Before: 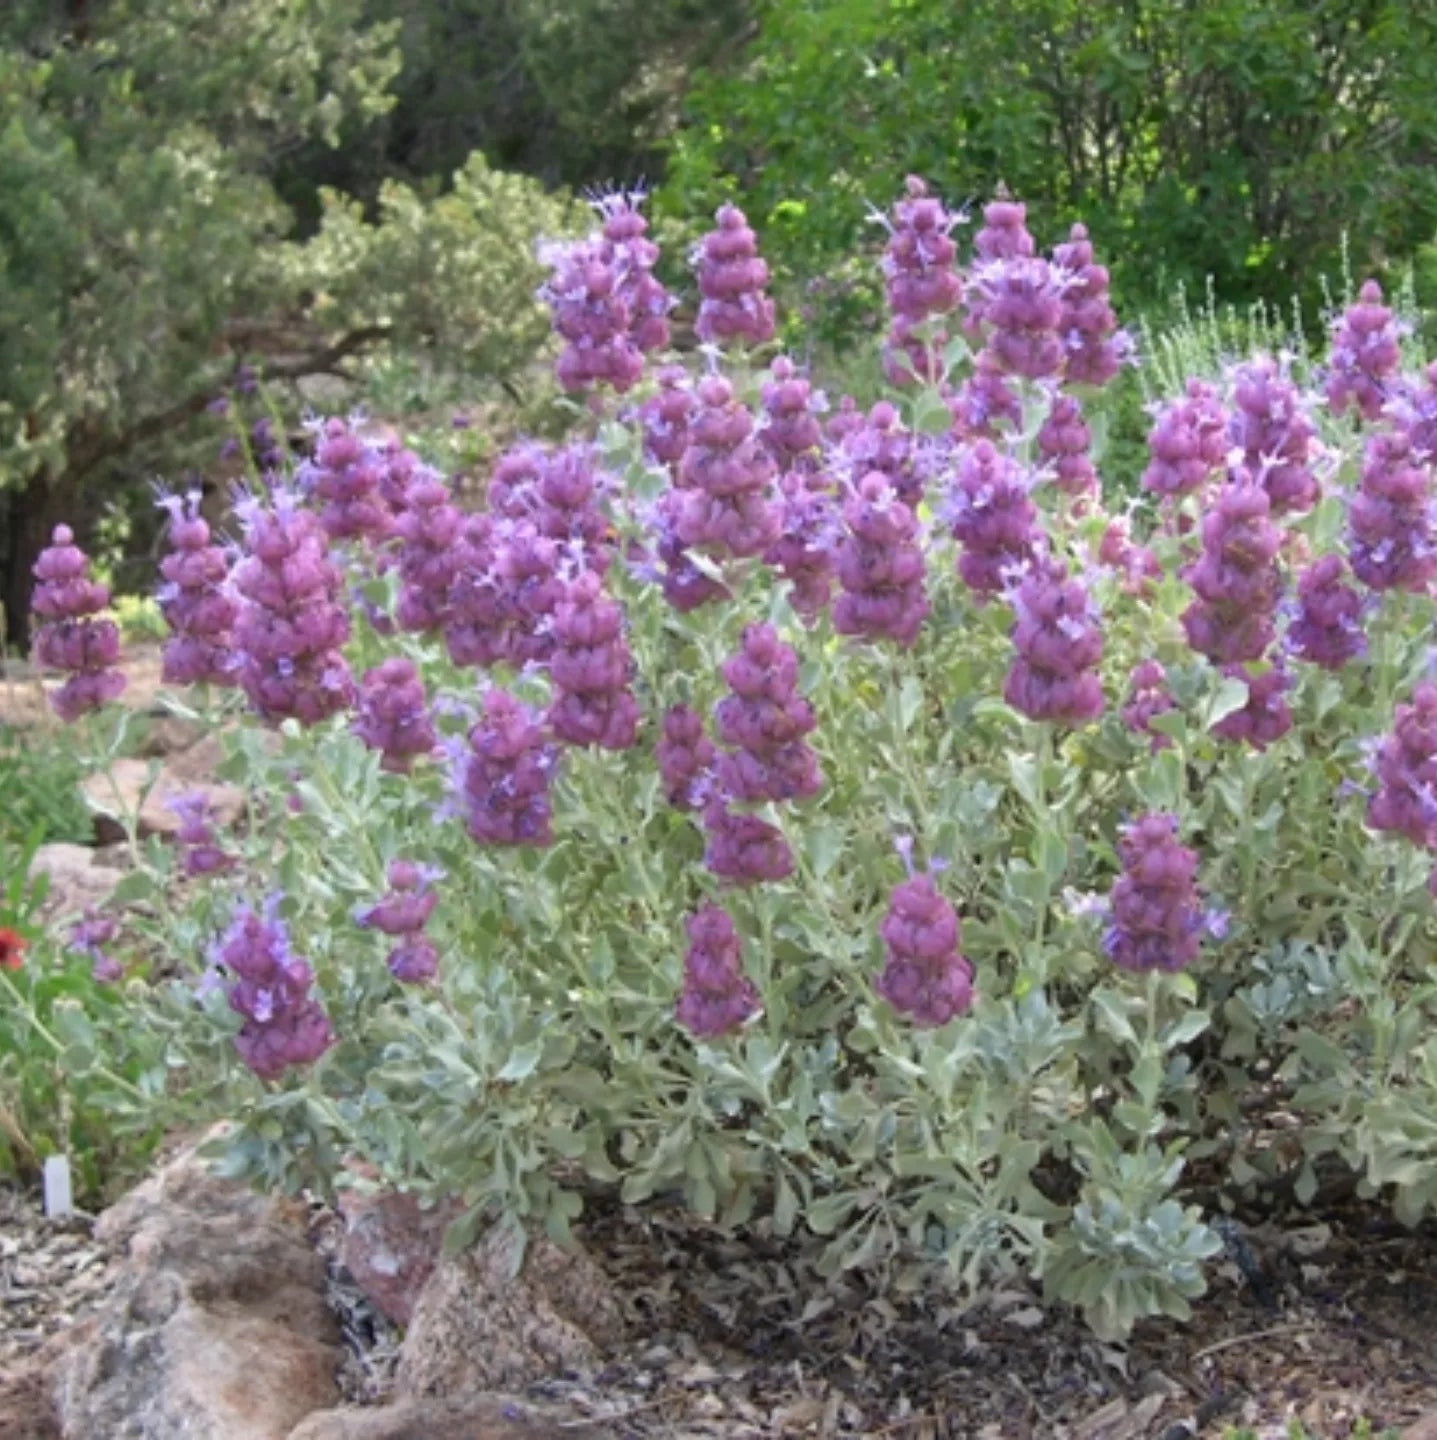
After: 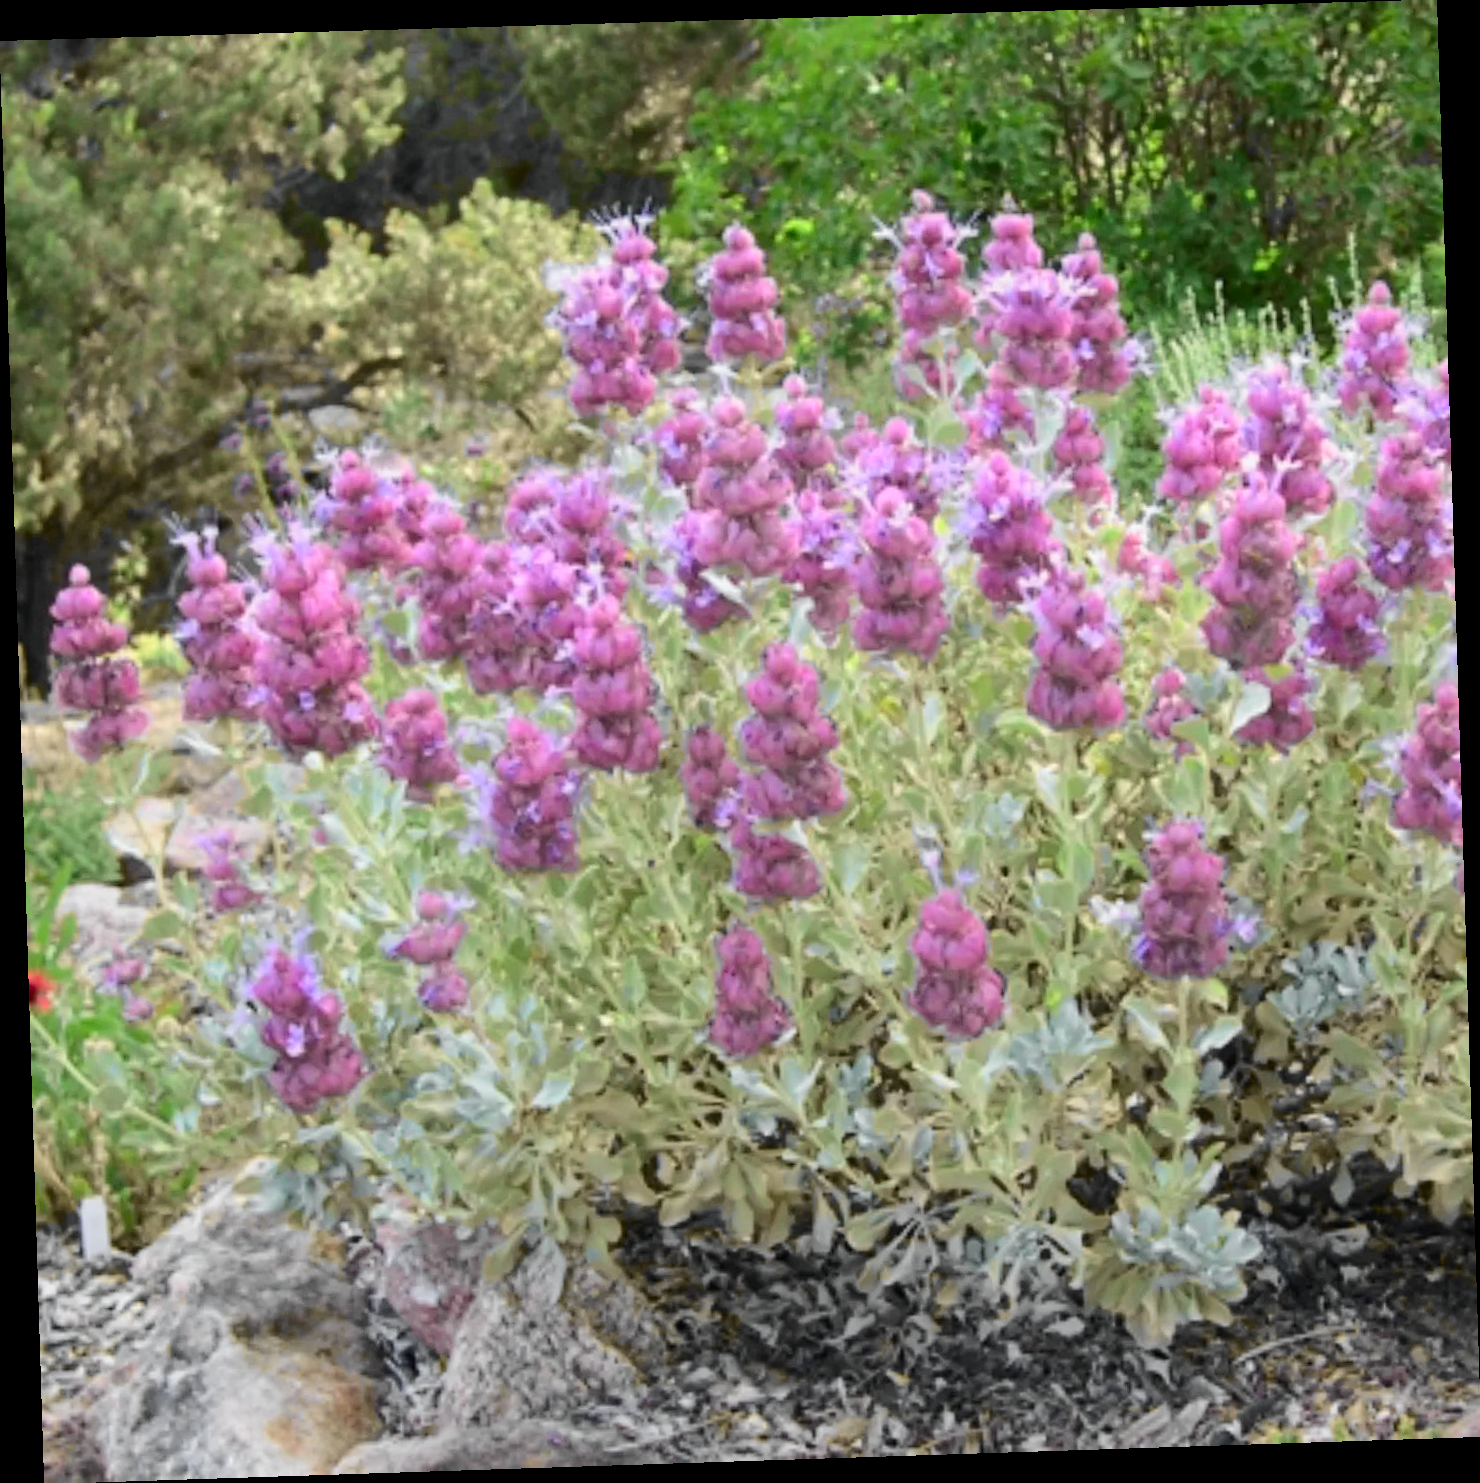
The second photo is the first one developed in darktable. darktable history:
tone curve: curves: ch0 [(0, 0) (0.071, 0.047) (0.266, 0.26) (0.483, 0.554) (0.753, 0.811) (1, 0.983)]; ch1 [(0, 0) (0.346, 0.307) (0.408, 0.387) (0.463, 0.465) (0.482, 0.493) (0.502, 0.499) (0.517, 0.502) (0.55, 0.548) (0.597, 0.61) (0.651, 0.698) (1, 1)]; ch2 [(0, 0) (0.346, 0.34) (0.434, 0.46) (0.485, 0.494) (0.5, 0.498) (0.517, 0.506) (0.526, 0.545) (0.583, 0.61) (0.625, 0.659) (1, 1)], color space Lab, independent channels, preserve colors none
rotate and perspective: rotation -1.77°, lens shift (horizontal) 0.004, automatic cropping off
